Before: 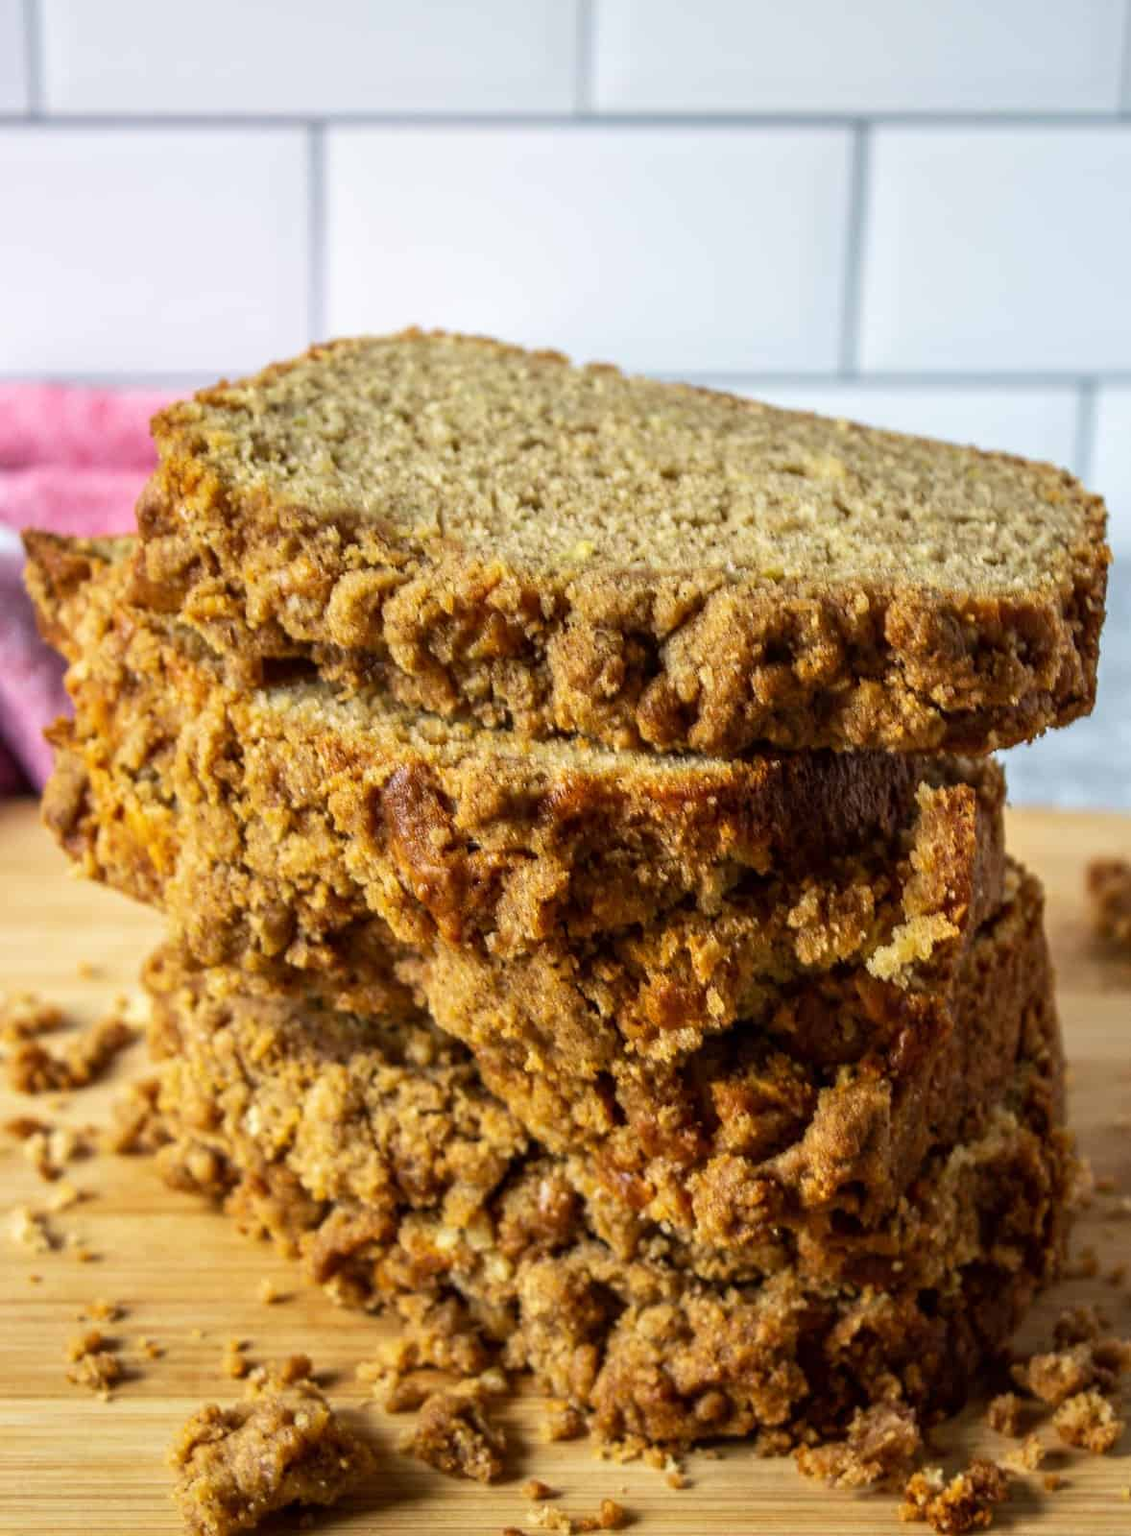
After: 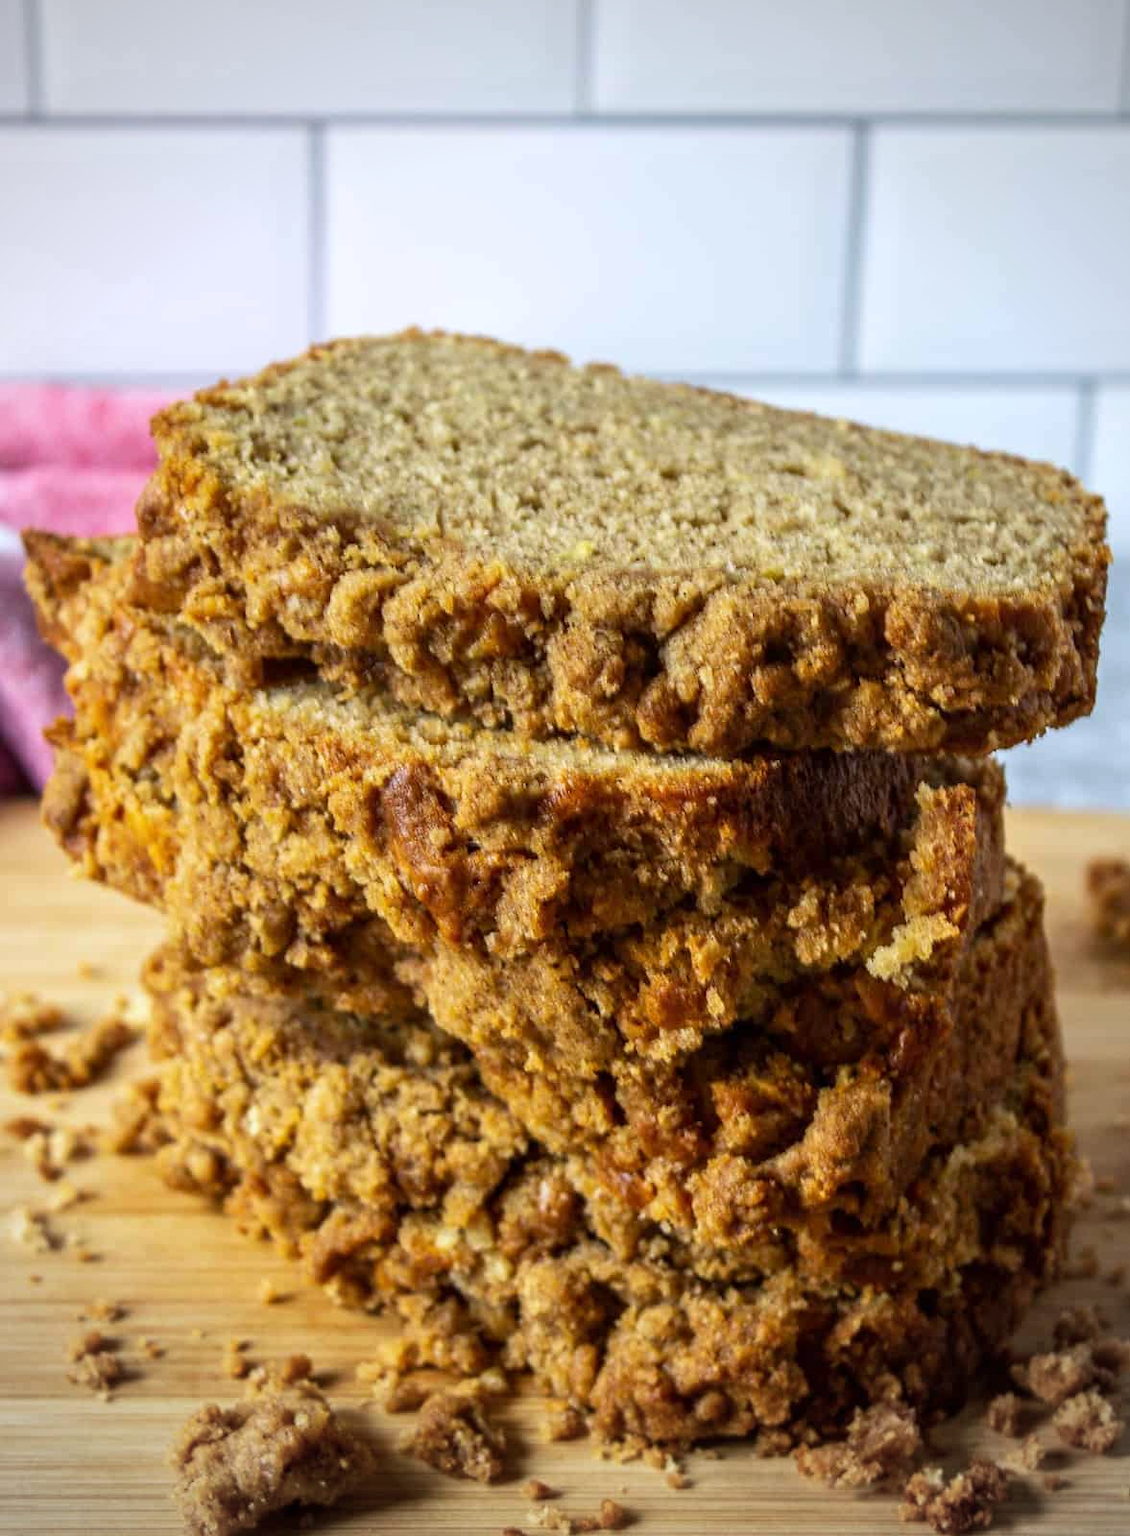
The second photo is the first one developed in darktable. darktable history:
vignetting: fall-off radius 45%, brightness -0.33
white balance: red 0.983, blue 1.036
